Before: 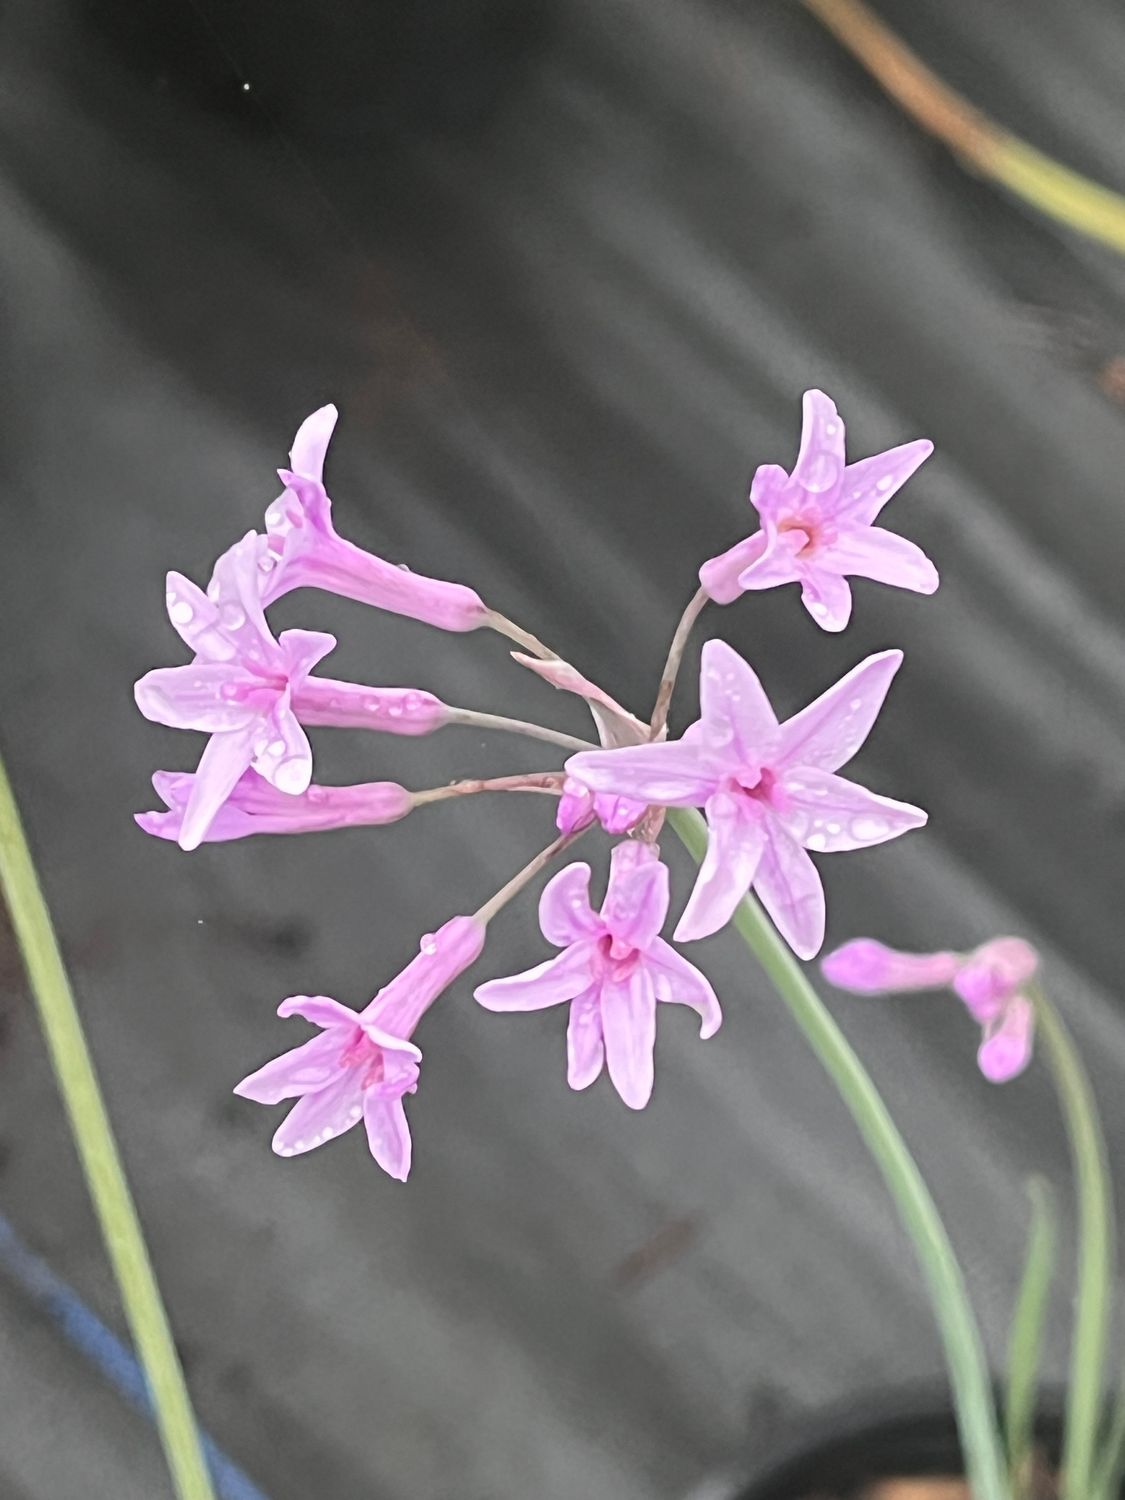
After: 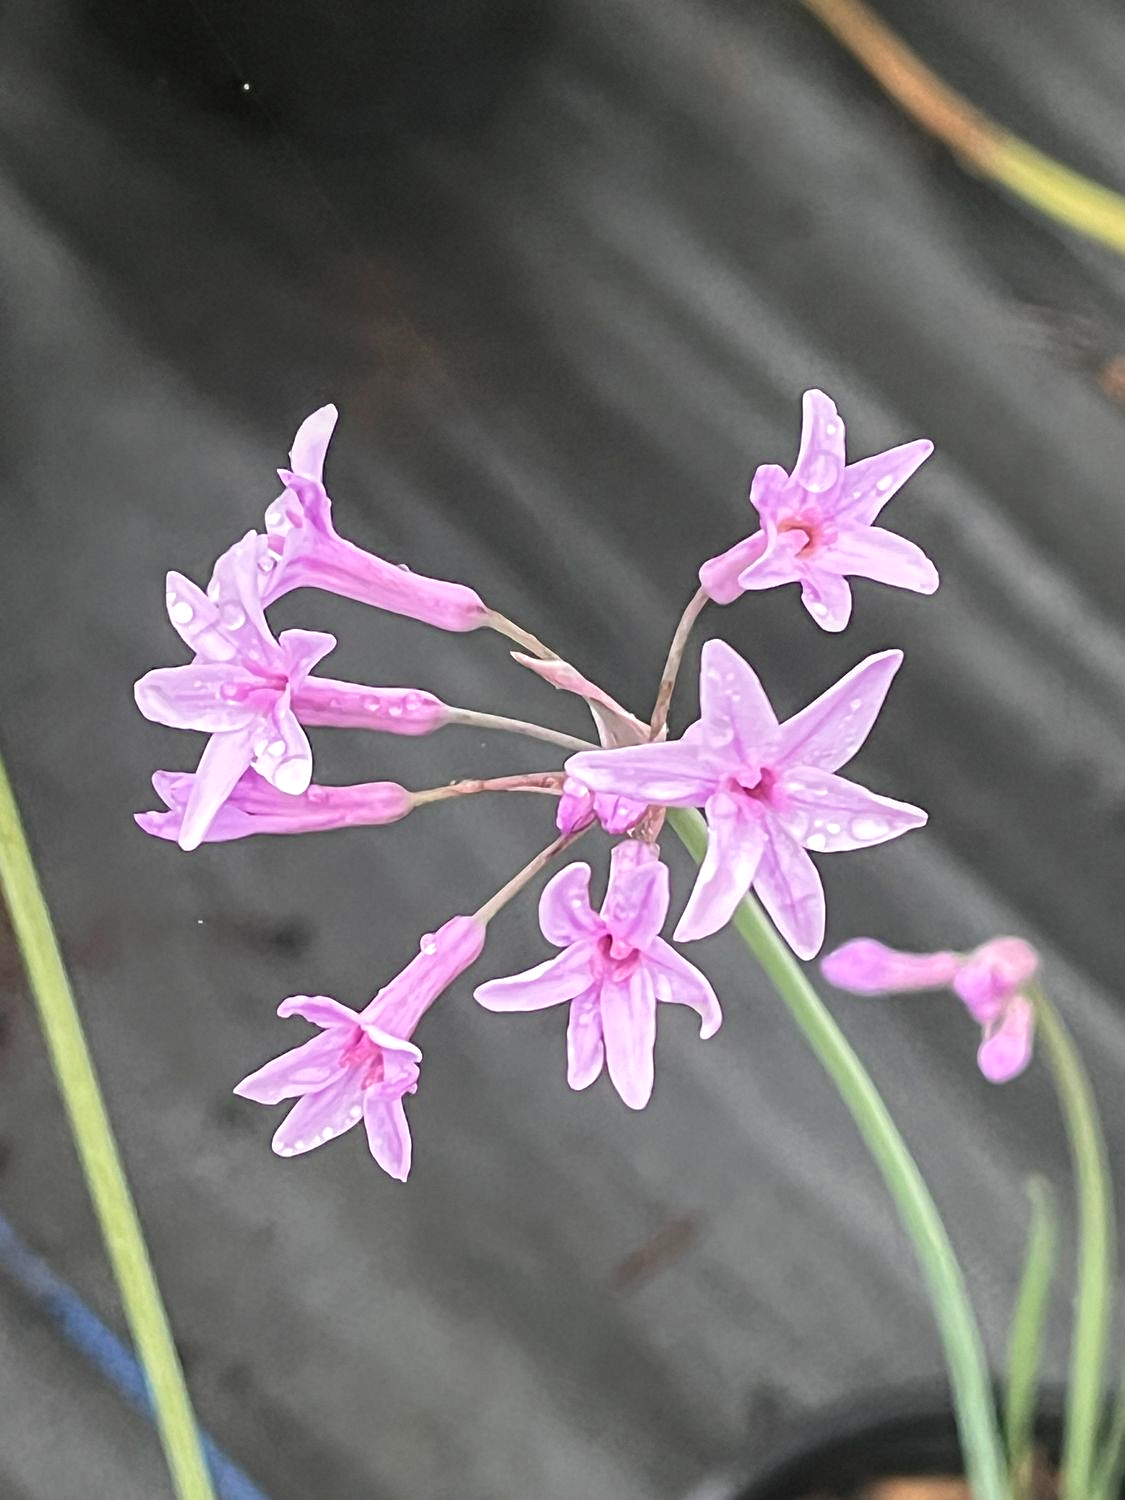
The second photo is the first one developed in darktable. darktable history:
local contrast: on, module defaults
velvia: on, module defaults
color balance: mode lift, gamma, gain (sRGB)
sharpen: radius 1.864, amount 0.398, threshold 1.271
